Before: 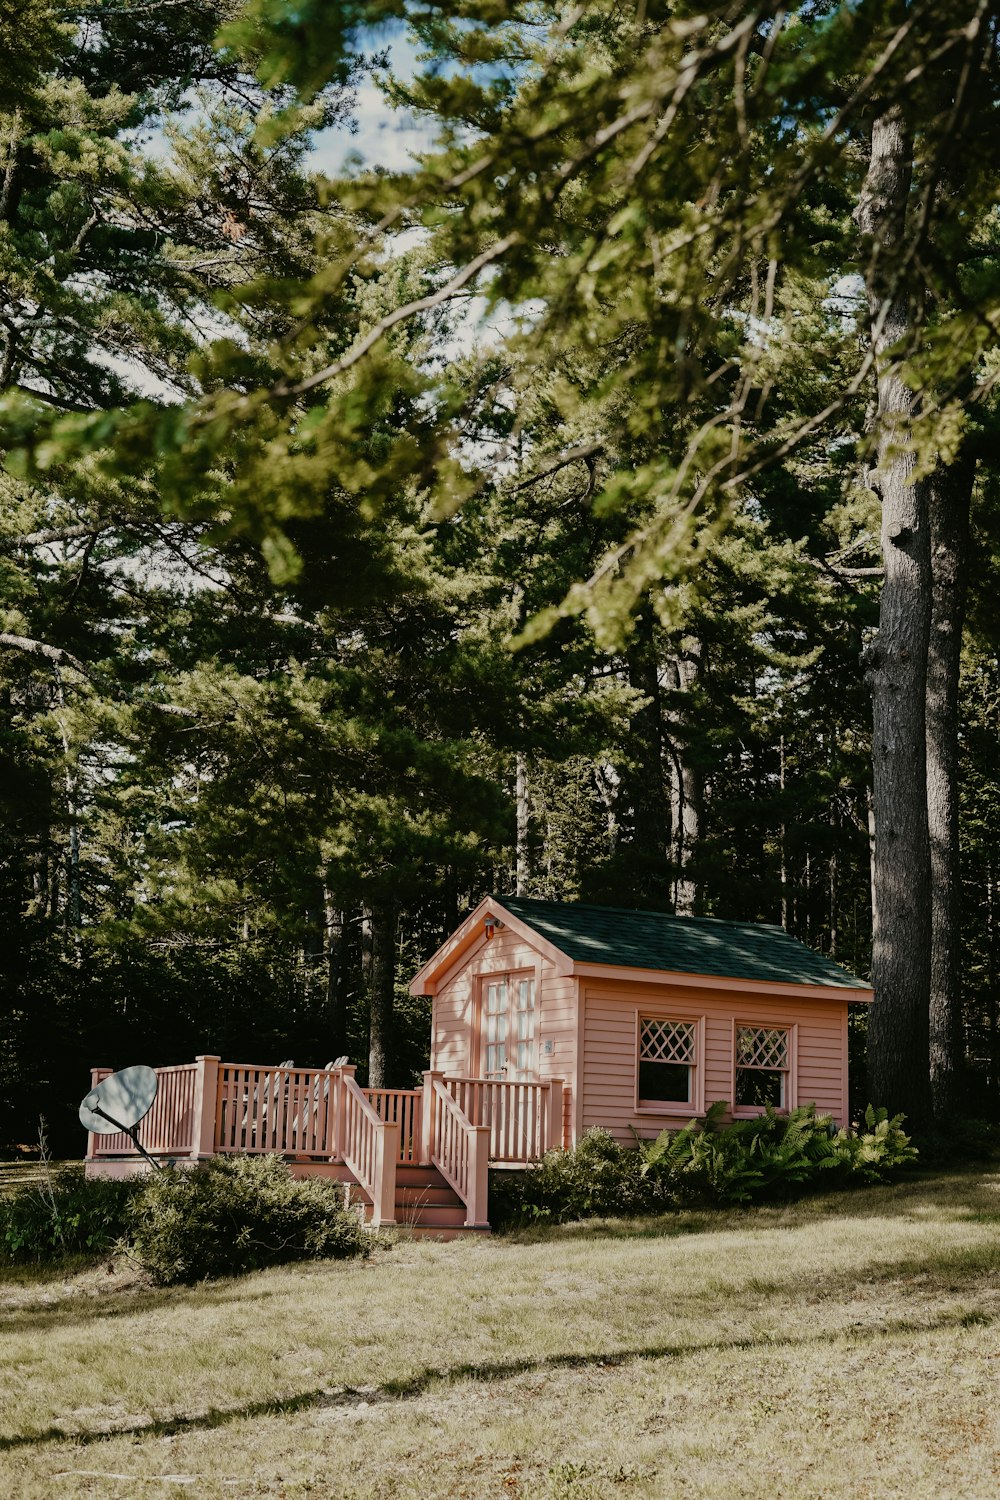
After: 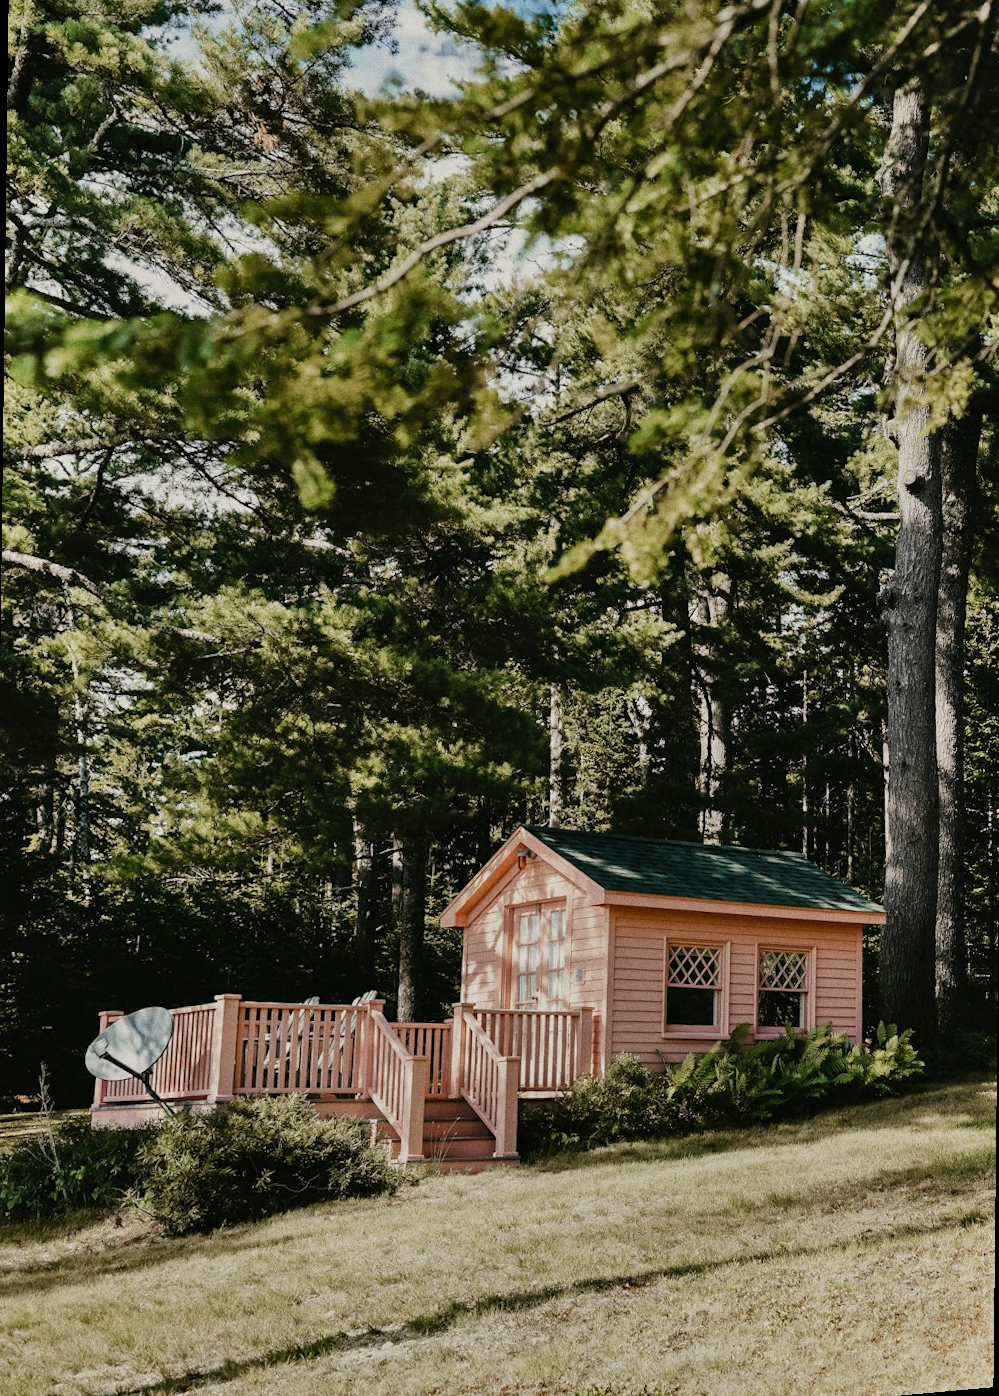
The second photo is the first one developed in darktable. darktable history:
grain: coarseness 0.09 ISO
rotate and perspective: rotation 0.679°, lens shift (horizontal) 0.136, crop left 0.009, crop right 0.991, crop top 0.078, crop bottom 0.95
shadows and highlights: radius 108.52, shadows 40.68, highlights -72.88, low approximation 0.01, soften with gaussian
